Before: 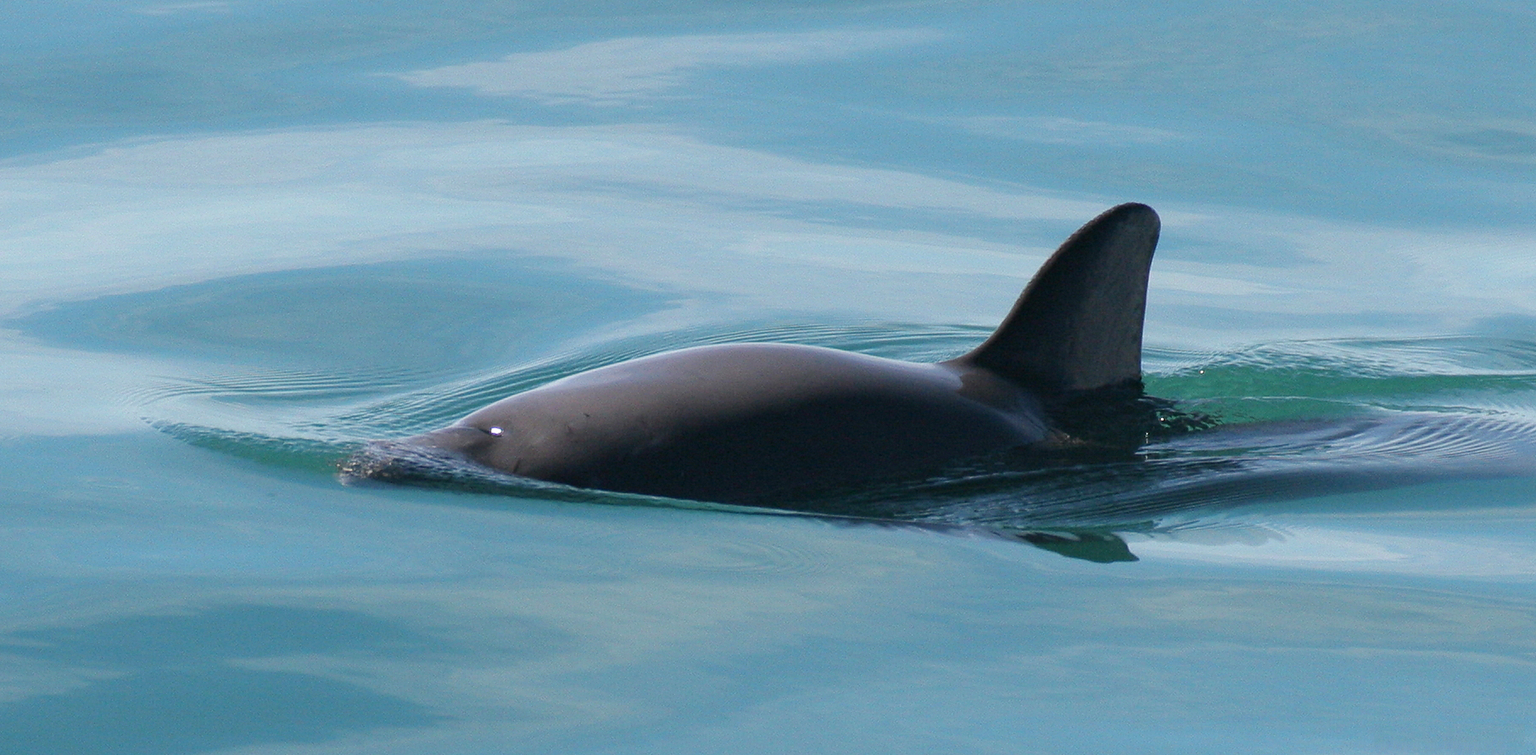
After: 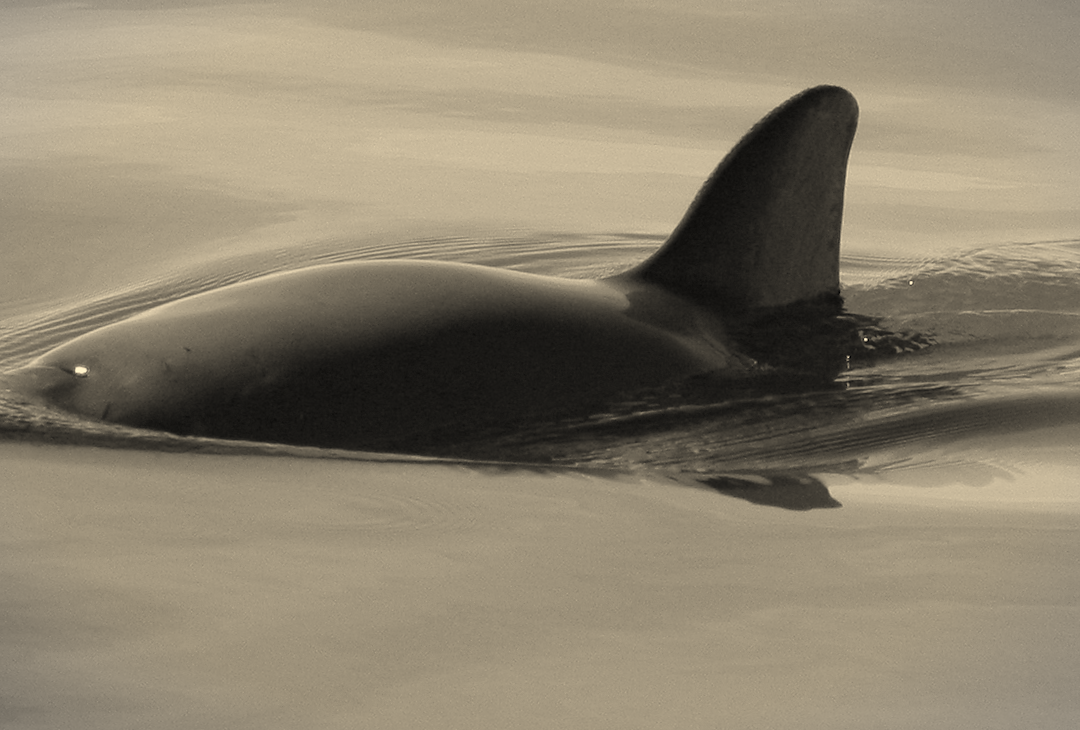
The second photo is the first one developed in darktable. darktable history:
vignetting: fall-off start 100%, brightness -0.282, width/height ratio 1.31
color calibration: output gray [0.23, 0.37, 0.4, 0], gray › normalize channels true, illuminant same as pipeline (D50), adaptation XYZ, x 0.346, y 0.359, gamut compression 0
rotate and perspective: rotation -1.24°, automatic cropping off
color correction: highlights a* 2.72, highlights b* 22.8
crop and rotate: left 28.256%, top 17.734%, right 12.656%, bottom 3.573%
